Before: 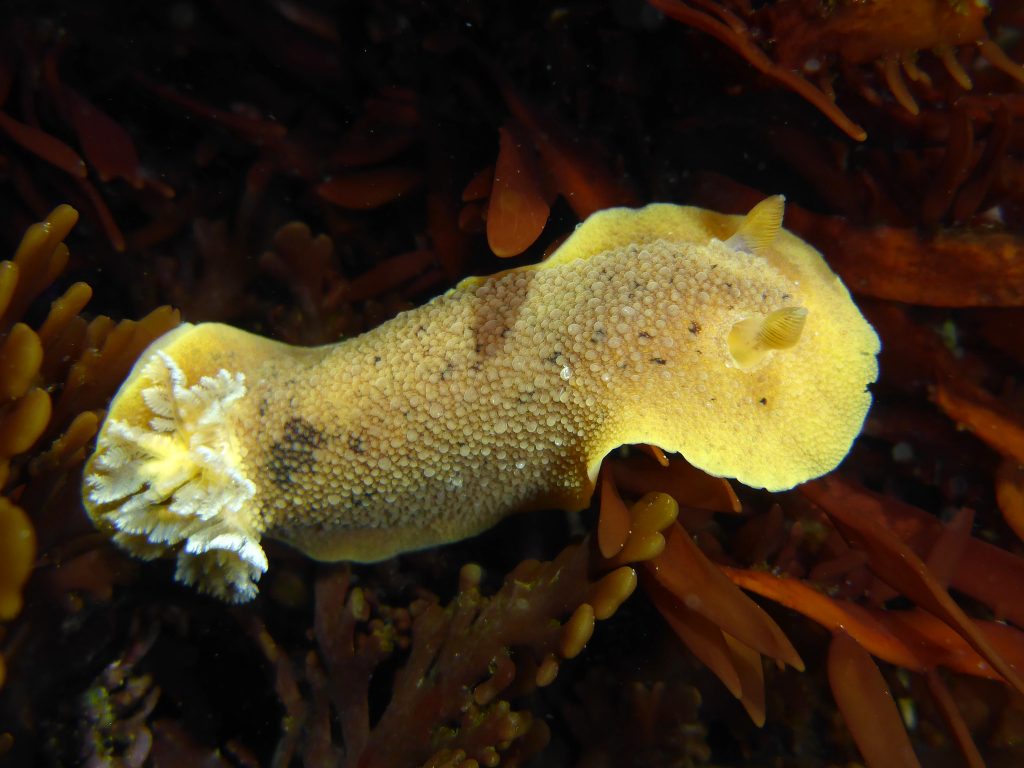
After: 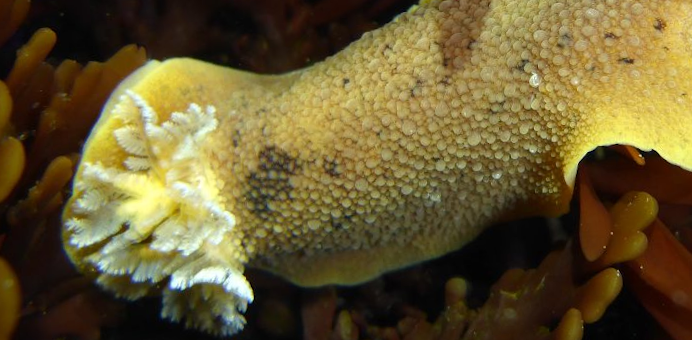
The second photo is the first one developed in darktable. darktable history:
crop: top 36.498%, right 27.964%, bottom 14.995%
rotate and perspective: rotation -4.57°, crop left 0.054, crop right 0.944, crop top 0.087, crop bottom 0.914
